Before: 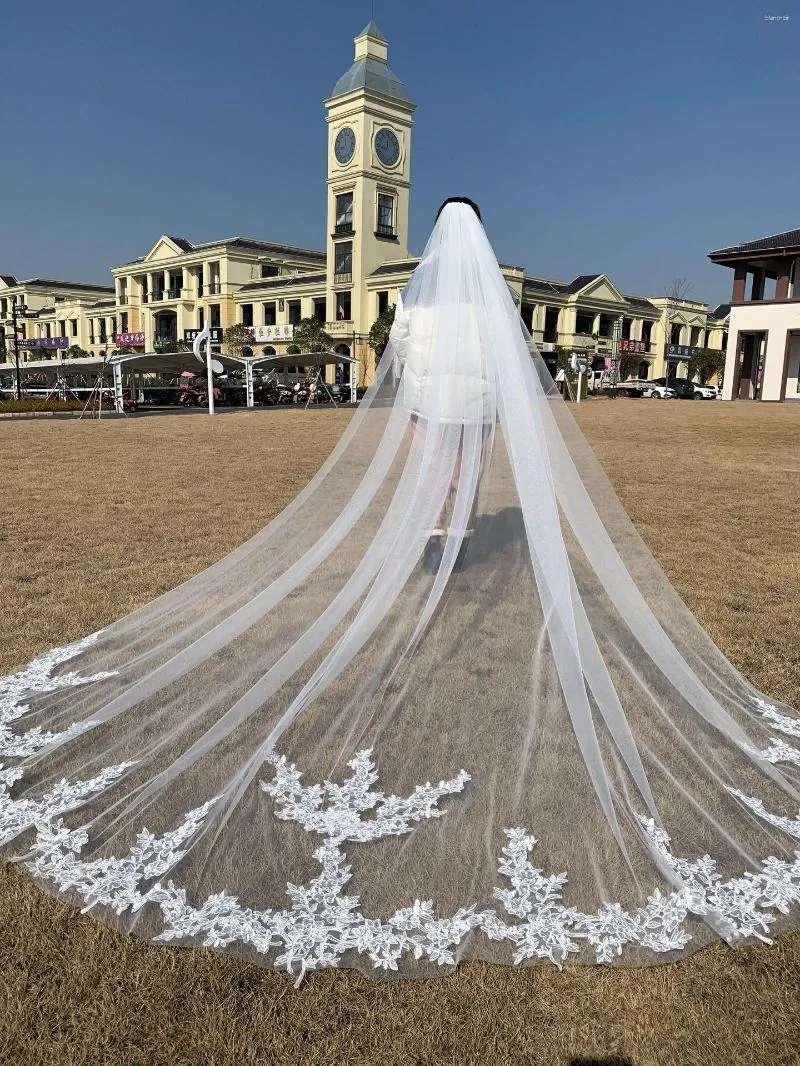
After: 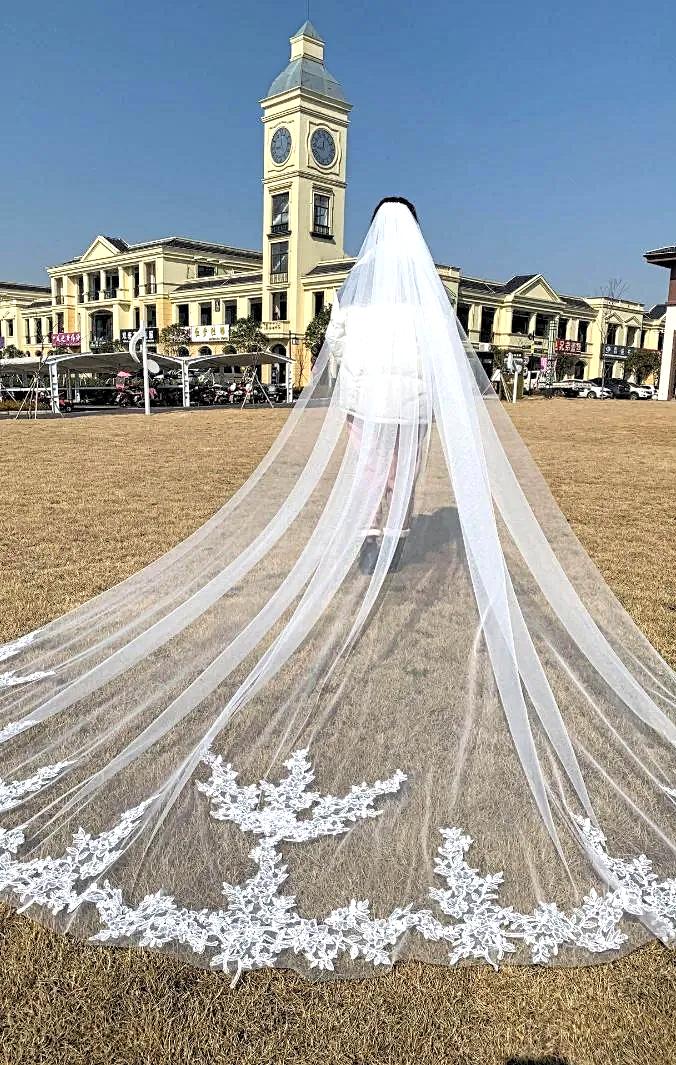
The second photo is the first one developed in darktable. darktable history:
exposure: exposure 0.565 EV, compensate exposure bias true, compensate highlight preservation false
crop: left 8.047%, right 7.385%
contrast equalizer: octaves 7, y [[0.5, 0.5, 0.5, 0.539, 0.64, 0.611], [0.5 ×6], [0.5 ×6], [0 ×6], [0 ×6]]
contrast brightness saturation: contrast -0.125
levels: levels [0.073, 0.497, 0.972]
